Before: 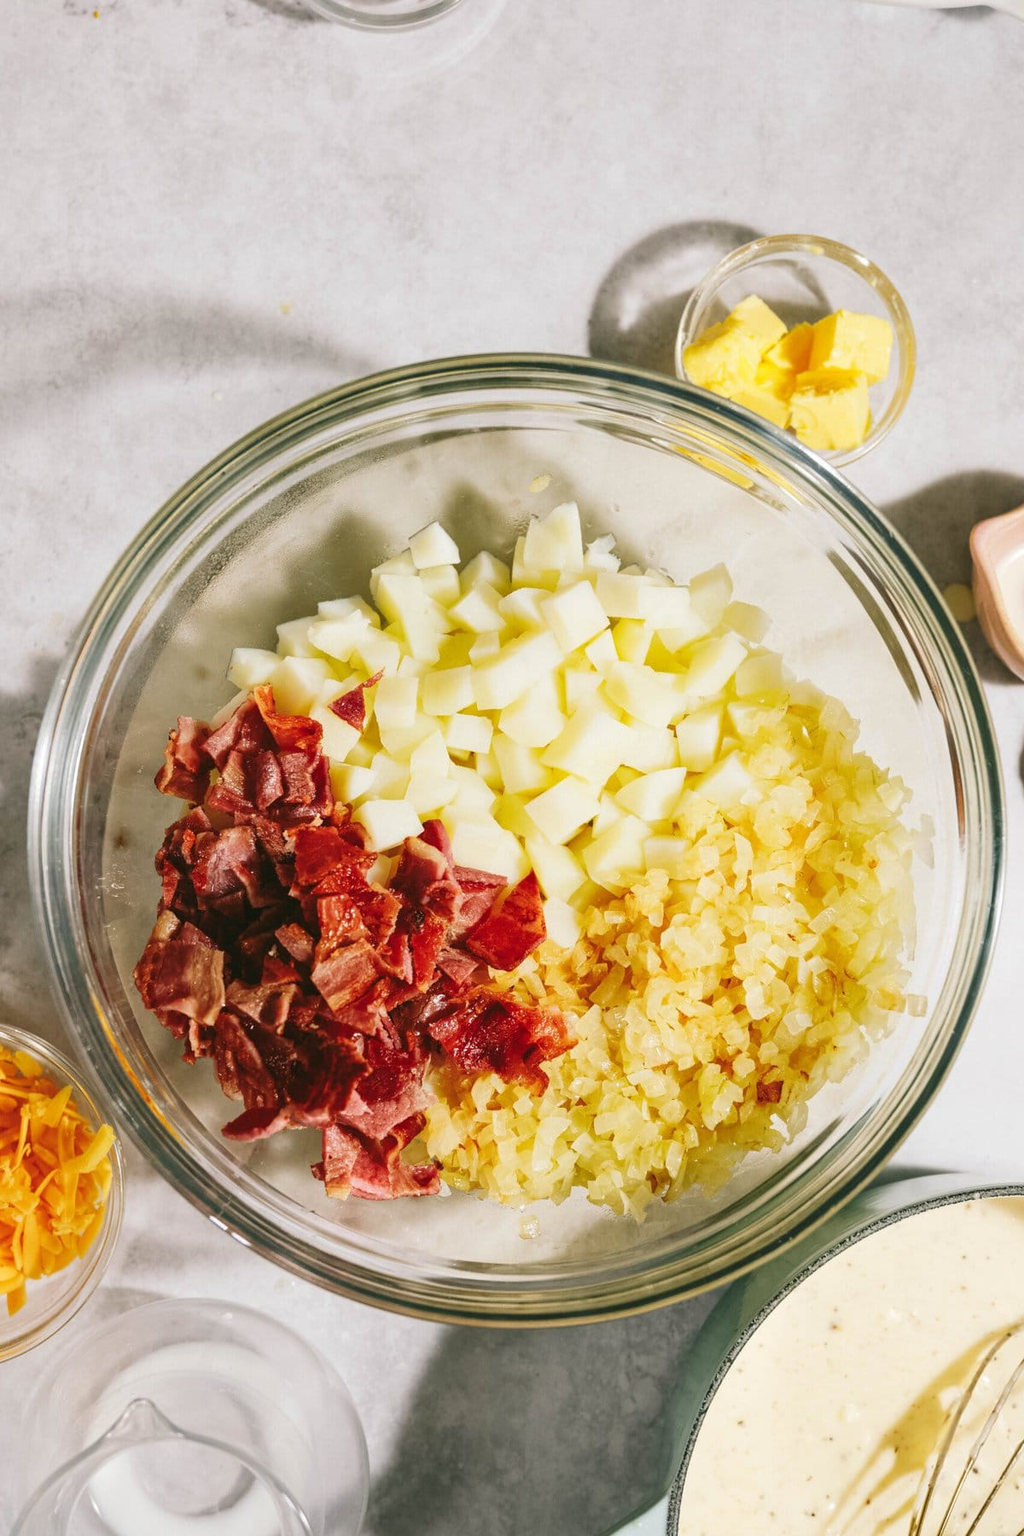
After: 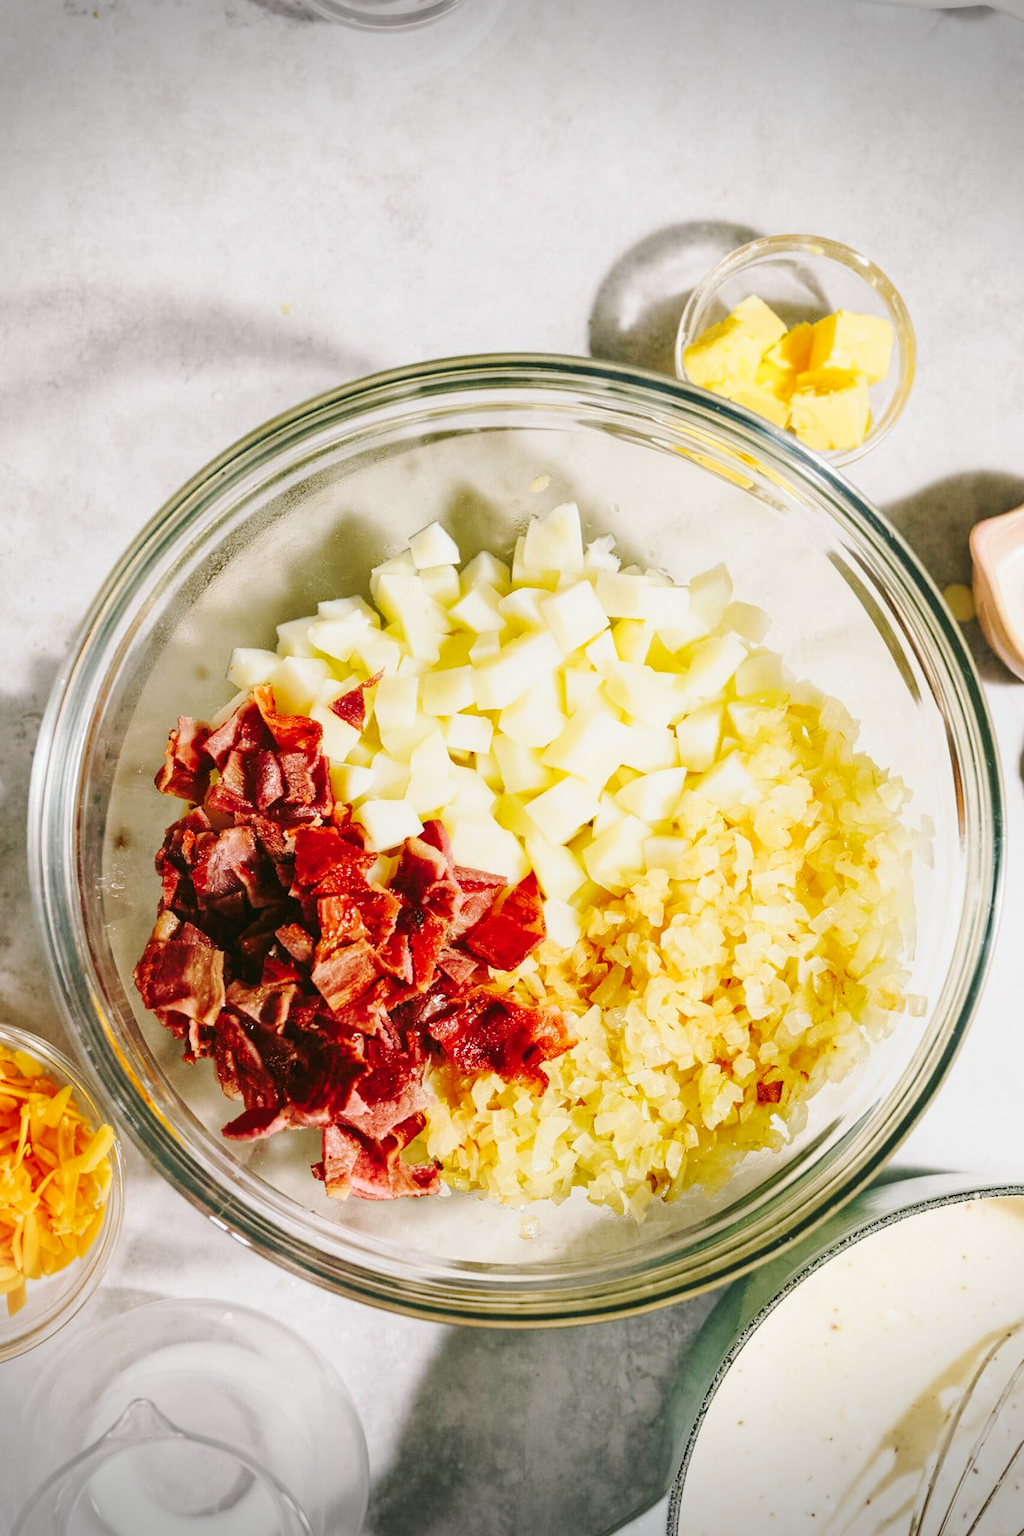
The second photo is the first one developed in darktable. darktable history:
vignetting: fall-off start 89.25%, fall-off radius 44.01%, width/height ratio 1.157, dithering 8-bit output, unbound false
tone curve: curves: ch0 [(0, 0) (0.035, 0.017) (0.131, 0.108) (0.279, 0.279) (0.476, 0.554) (0.617, 0.693) (0.704, 0.77) (0.801, 0.854) (0.895, 0.927) (1, 0.976)]; ch1 [(0, 0) (0.318, 0.278) (0.444, 0.427) (0.493, 0.488) (0.508, 0.502) (0.534, 0.526) (0.562, 0.555) (0.645, 0.648) (0.746, 0.764) (1, 1)]; ch2 [(0, 0) (0.316, 0.292) (0.381, 0.37) (0.423, 0.448) (0.476, 0.482) (0.502, 0.495) (0.522, 0.518) (0.533, 0.532) (0.593, 0.622) (0.634, 0.663) (0.7, 0.7) (0.861, 0.808) (1, 0.951)], preserve colors none
